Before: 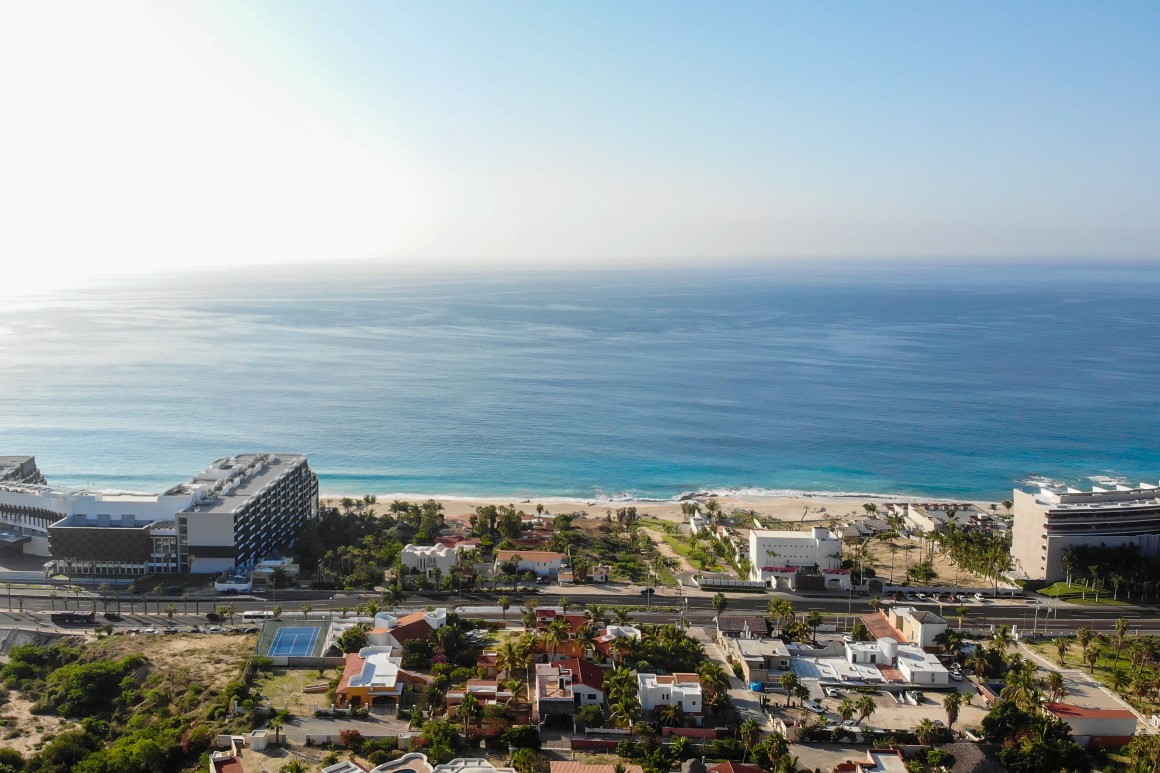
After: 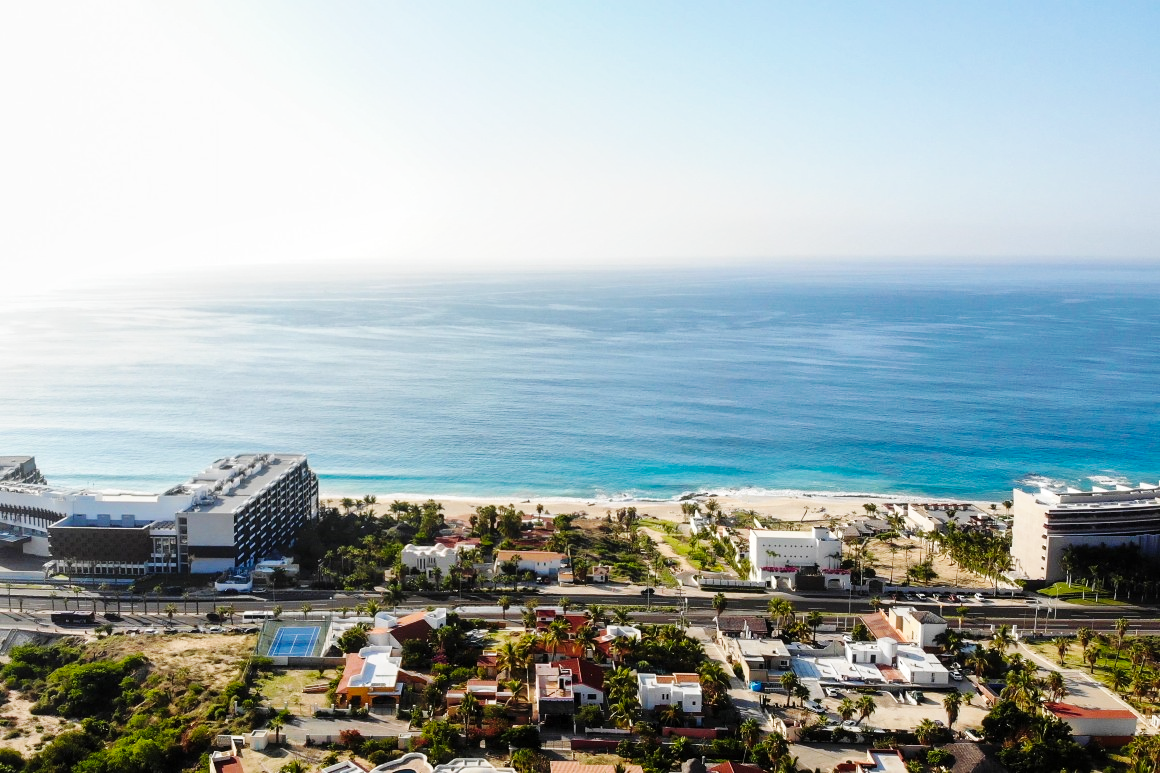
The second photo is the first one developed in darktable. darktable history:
local contrast: mode bilateral grid, contrast 20, coarseness 50, detail 120%, midtone range 0.2
base curve: curves: ch0 [(0, 0) (0.032, 0.025) (0.121, 0.166) (0.206, 0.329) (0.605, 0.79) (1, 1)], preserve colors none
